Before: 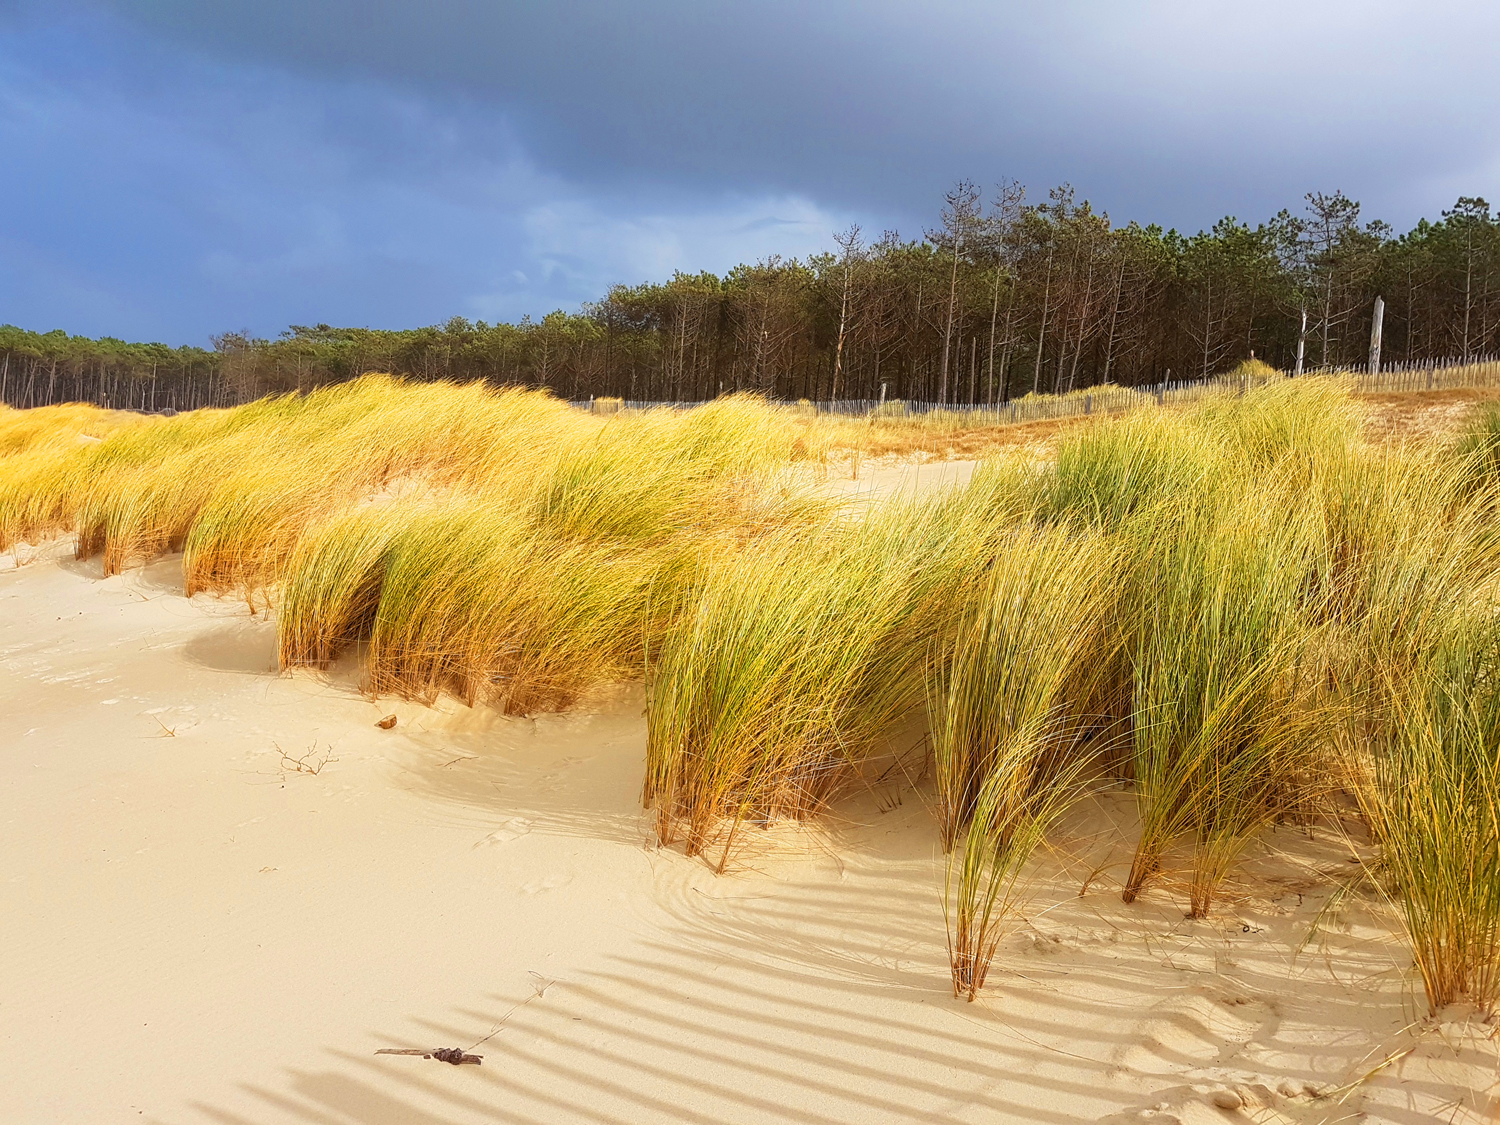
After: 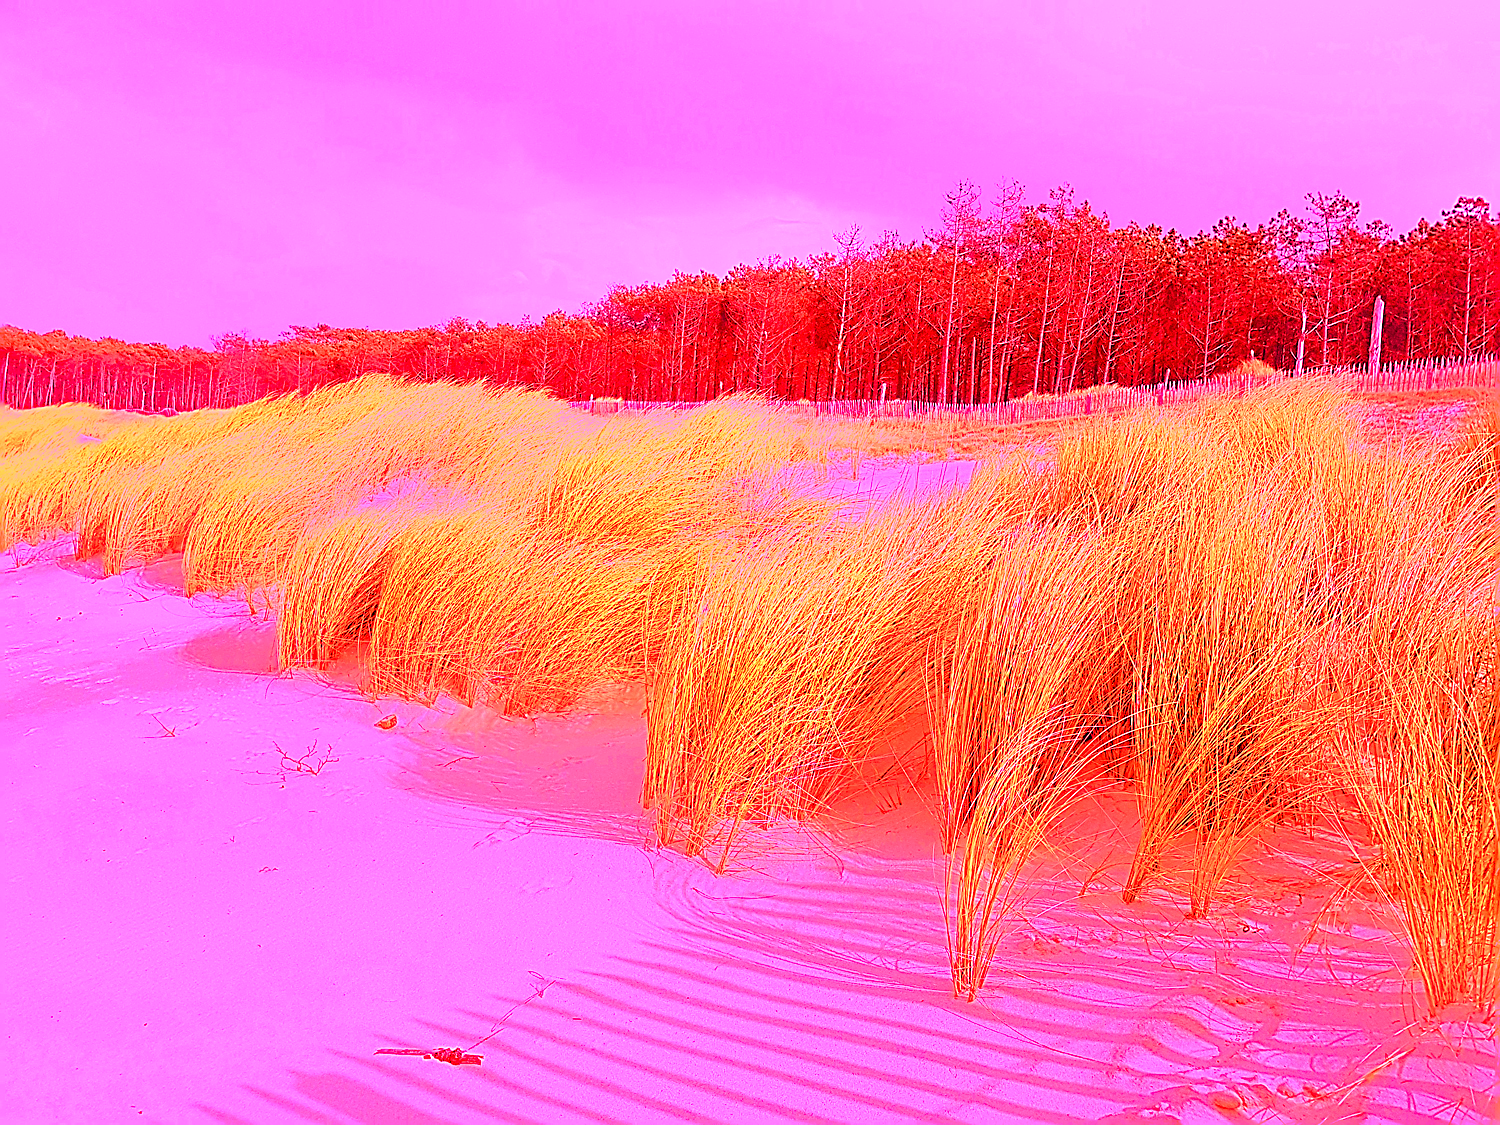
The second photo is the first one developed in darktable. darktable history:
white balance: red 4.26, blue 1.802
sharpen: on, module defaults
color balance rgb: shadows lift › luminance -28.76%, shadows lift › chroma 15%, shadows lift › hue 270°, power › chroma 1%, power › hue 255°, highlights gain › luminance 7.14%, highlights gain › chroma 2%, highlights gain › hue 90°, global offset › luminance -0.29%, global offset › hue 260°, perceptual saturation grading › global saturation 20%, perceptual saturation grading › highlights -13.92%, perceptual saturation grading › shadows 50%
